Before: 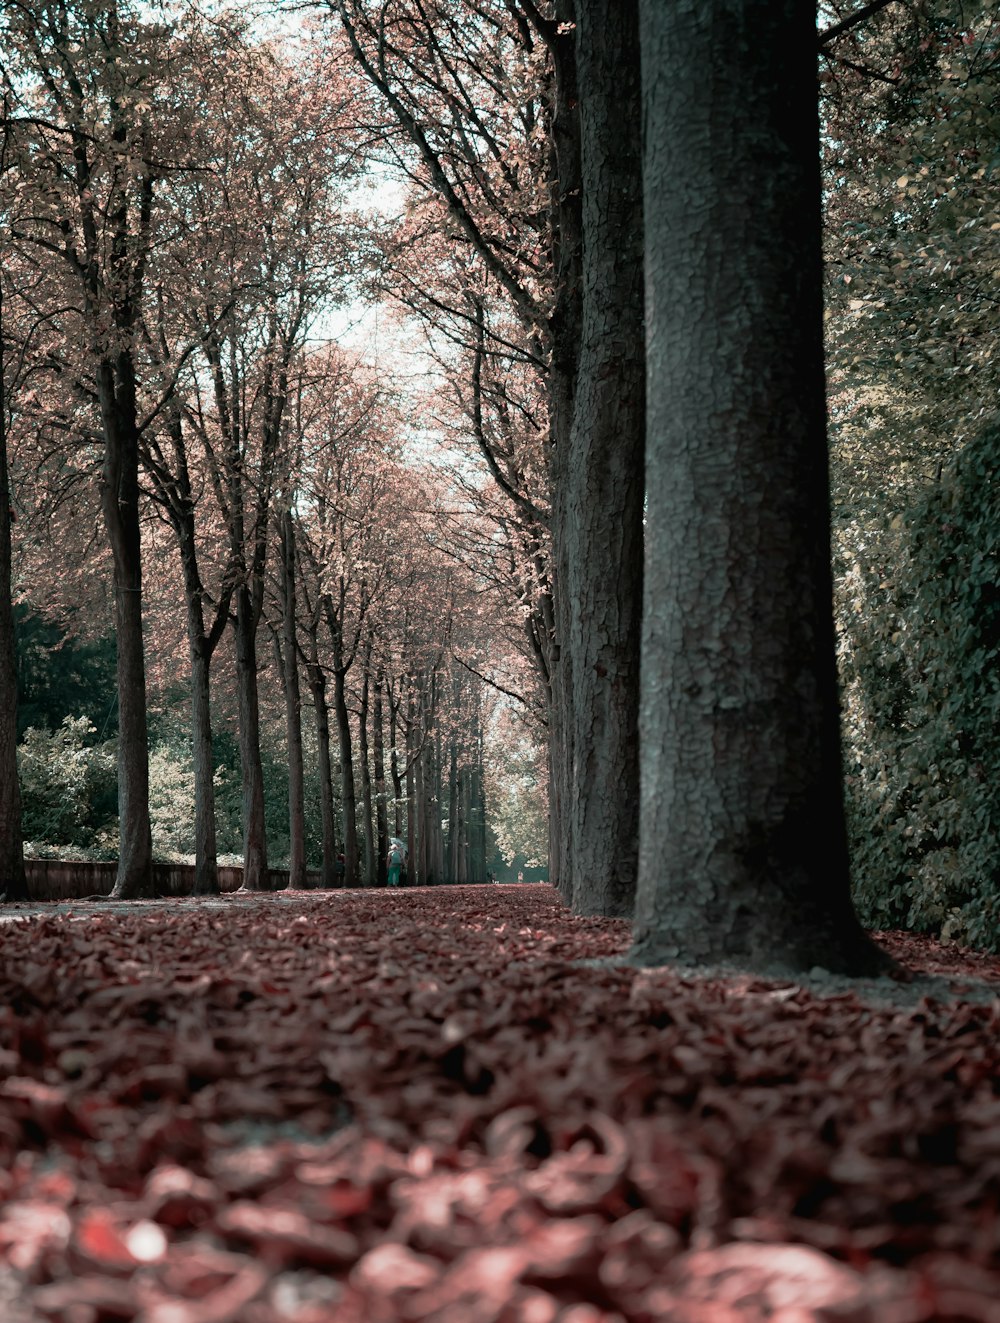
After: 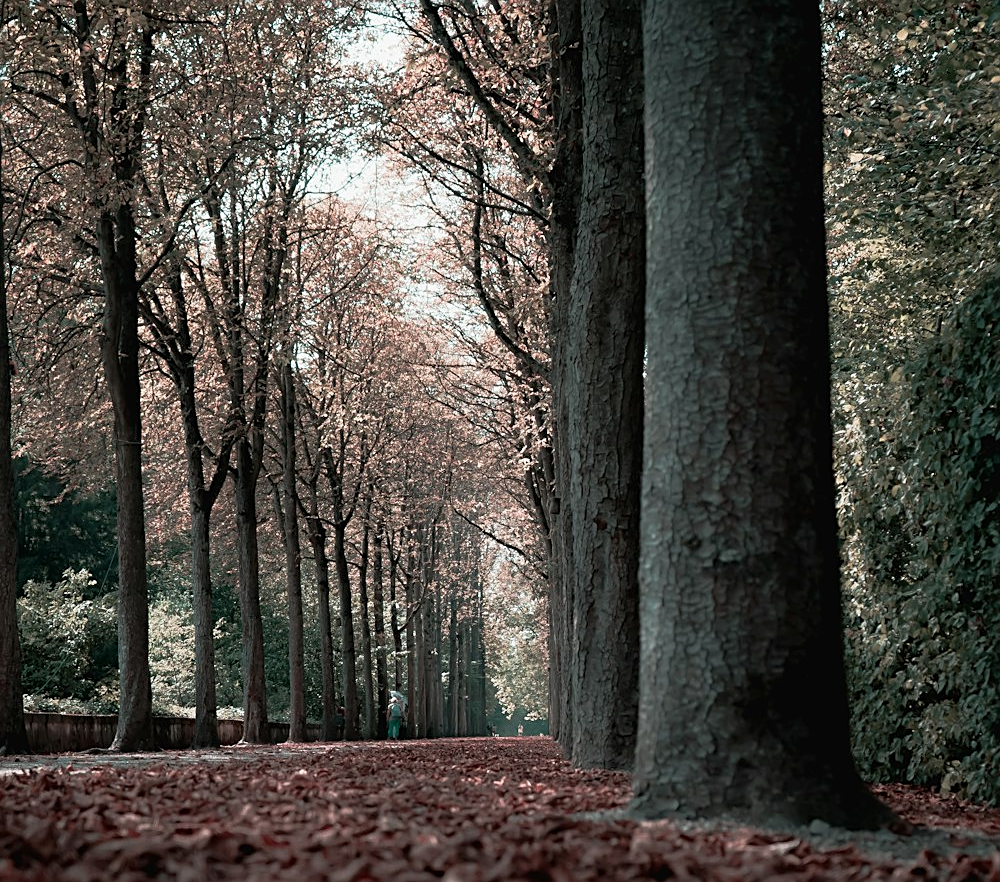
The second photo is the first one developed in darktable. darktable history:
crop: top 11.166%, bottom 22.168%
sharpen: on, module defaults
